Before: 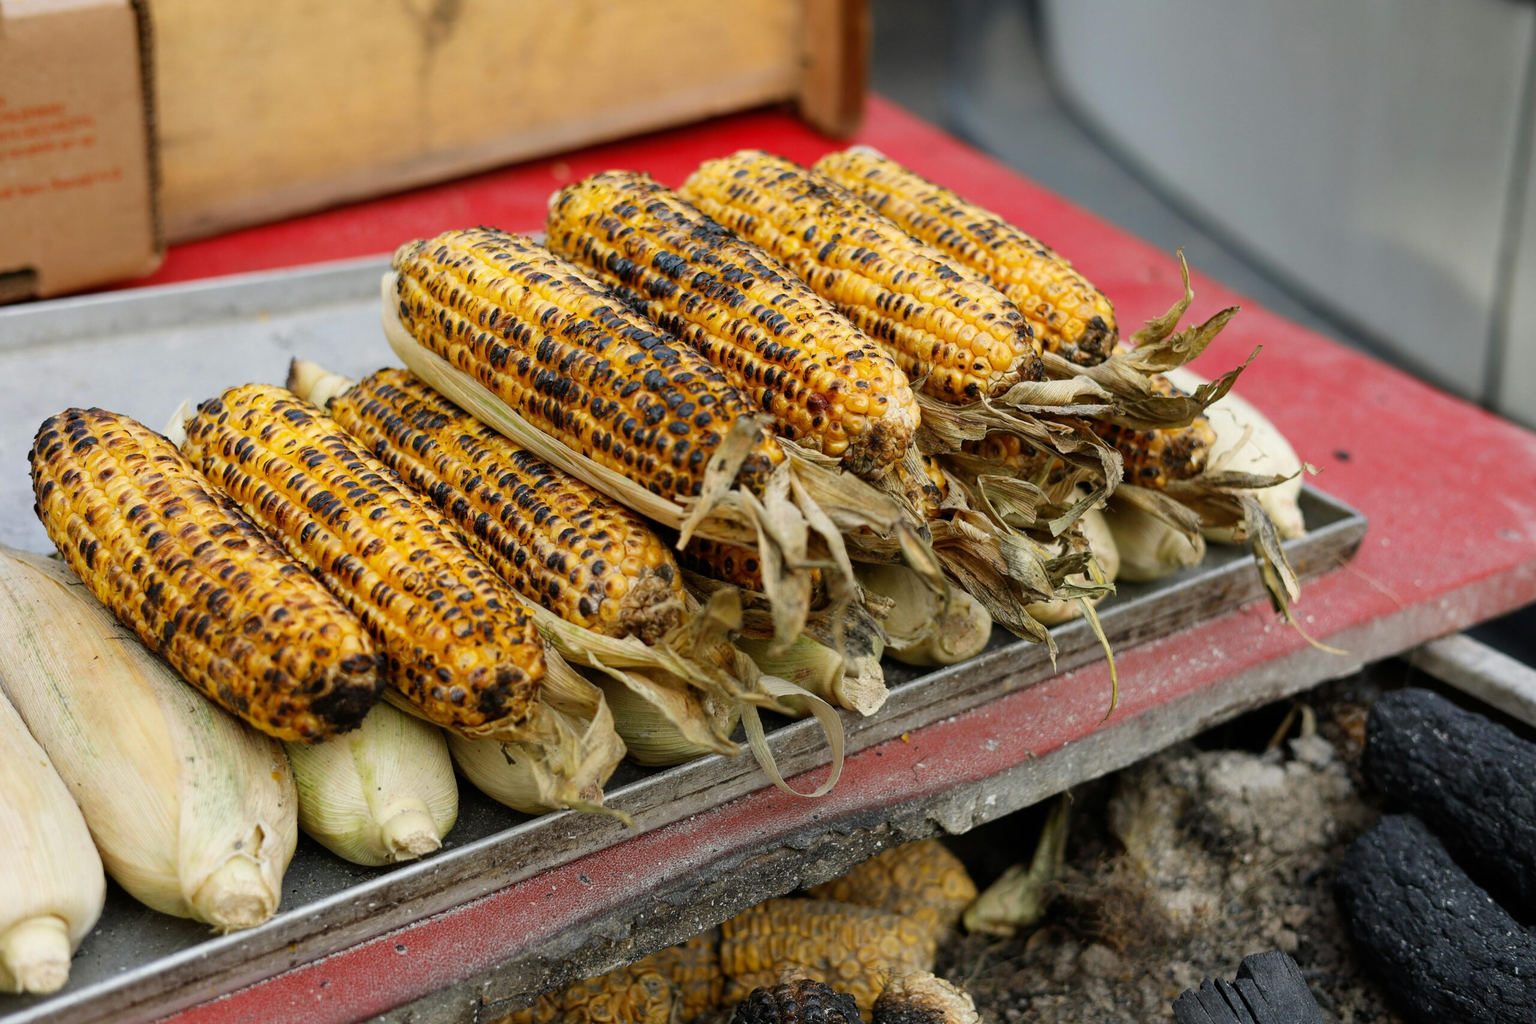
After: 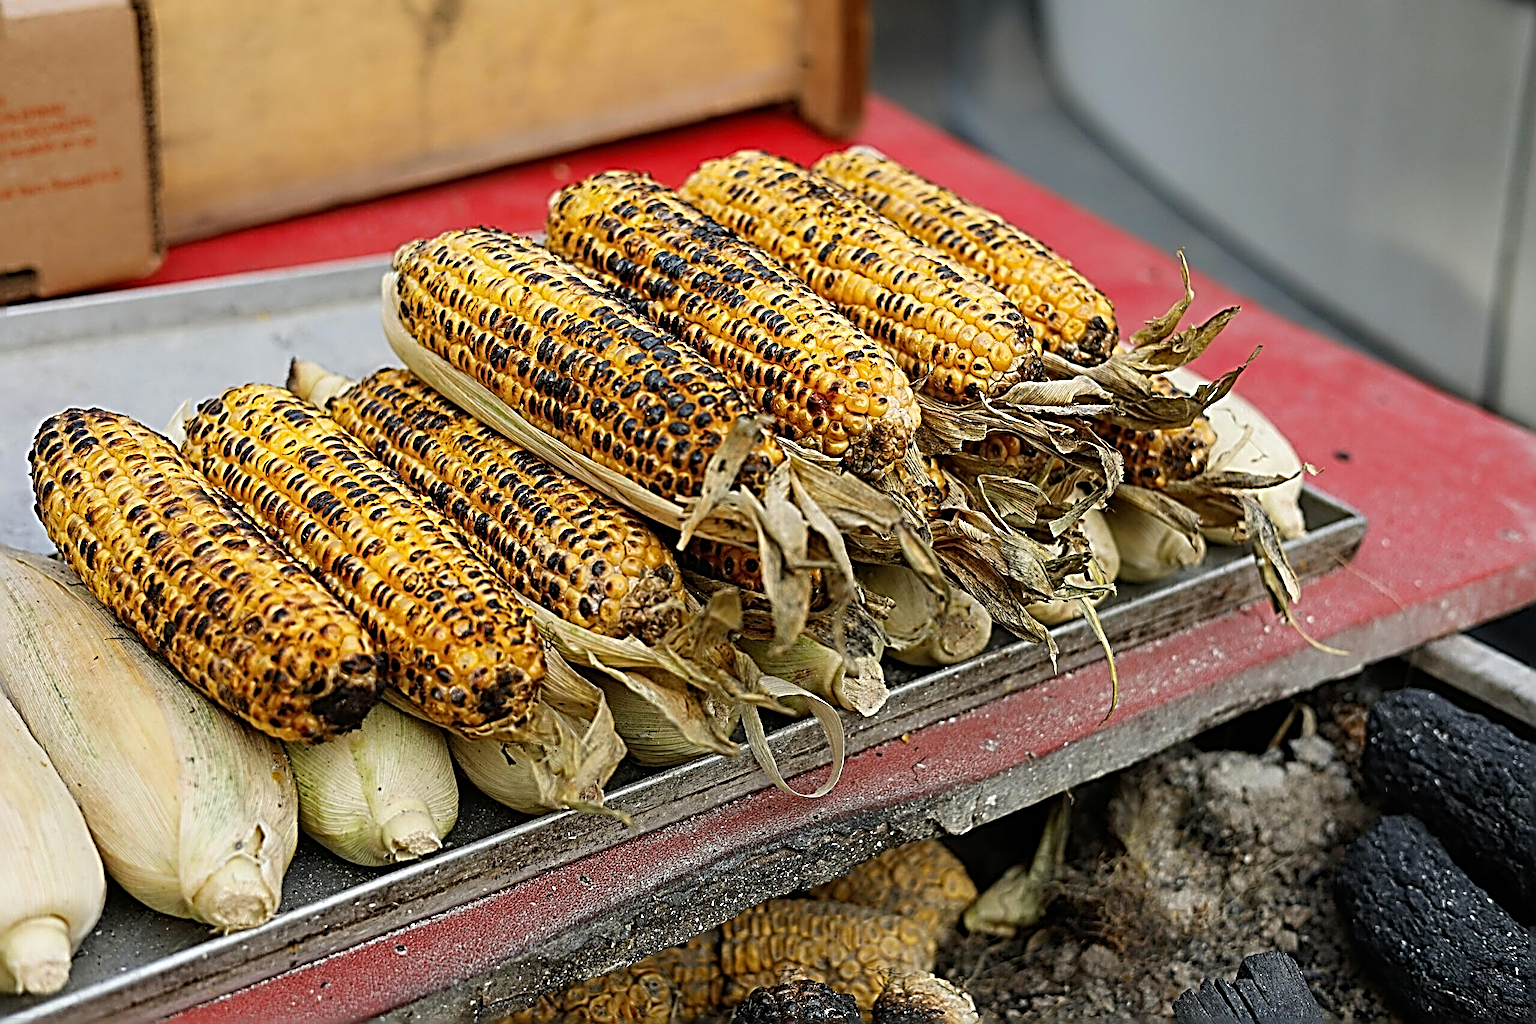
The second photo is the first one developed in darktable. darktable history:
sharpen: radius 4.001, amount 2
